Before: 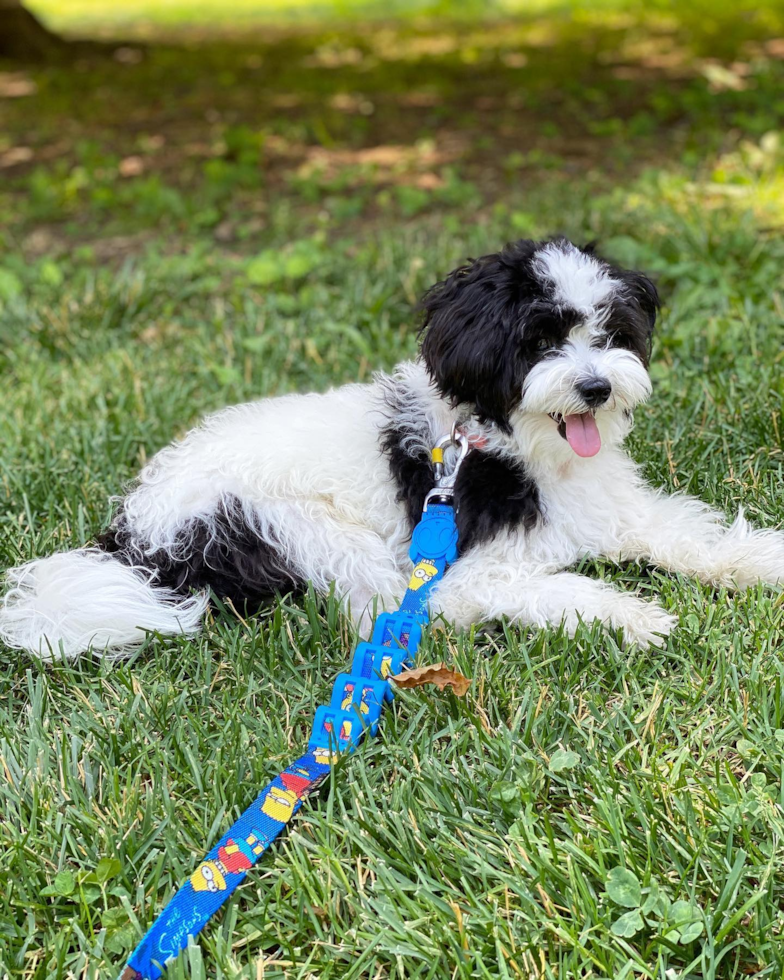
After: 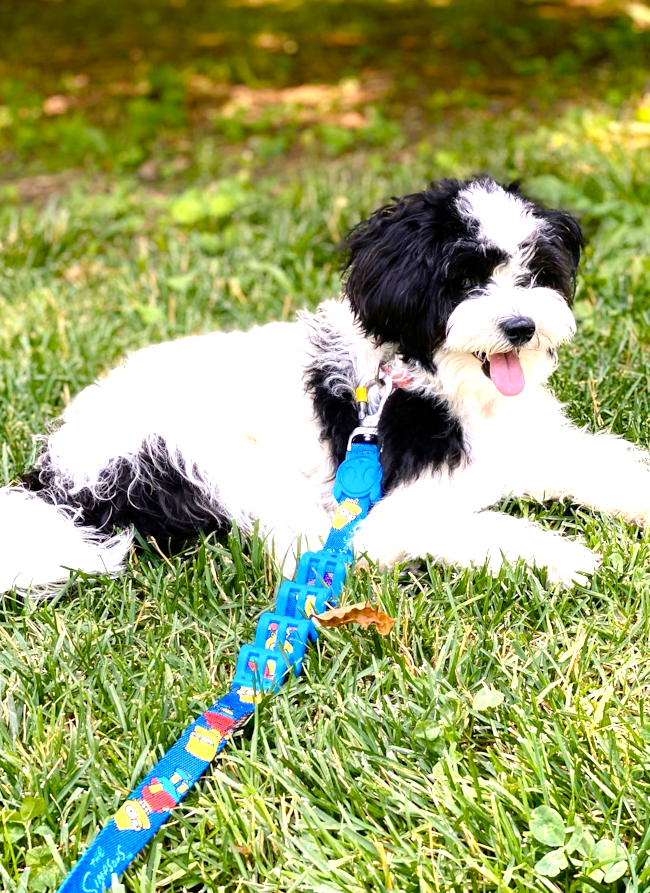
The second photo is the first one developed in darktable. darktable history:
color balance rgb: highlights gain › chroma 2.477%, highlights gain › hue 38.96°, perceptual saturation grading › global saturation 44.562%, perceptual saturation grading › highlights -50.074%, perceptual saturation grading › shadows 30.099%, global vibrance 20%
tone equalizer: -8 EV -1.09 EV, -7 EV -1.01 EV, -6 EV -0.89 EV, -5 EV -0.596 EV, -3 EV 0.577 EV, -2 EV 0.863 EV, -1 EV 0.987 EV, +0 EV 1.06 EV, mask exposure compensation -0.489 EV
crop: left 9.767%, top 6.272%, right 7.303%, bottom 2.516%
